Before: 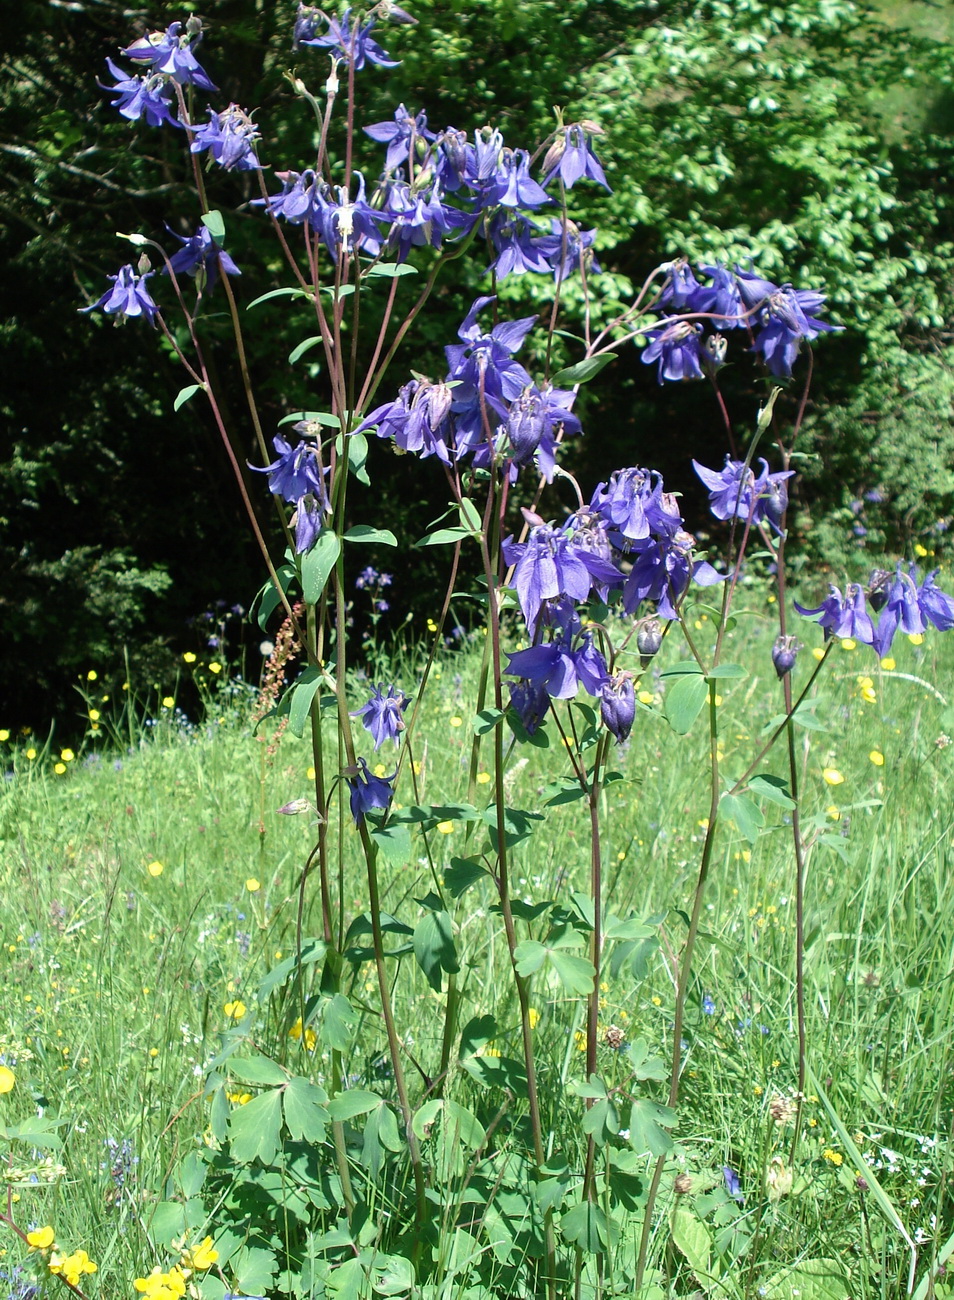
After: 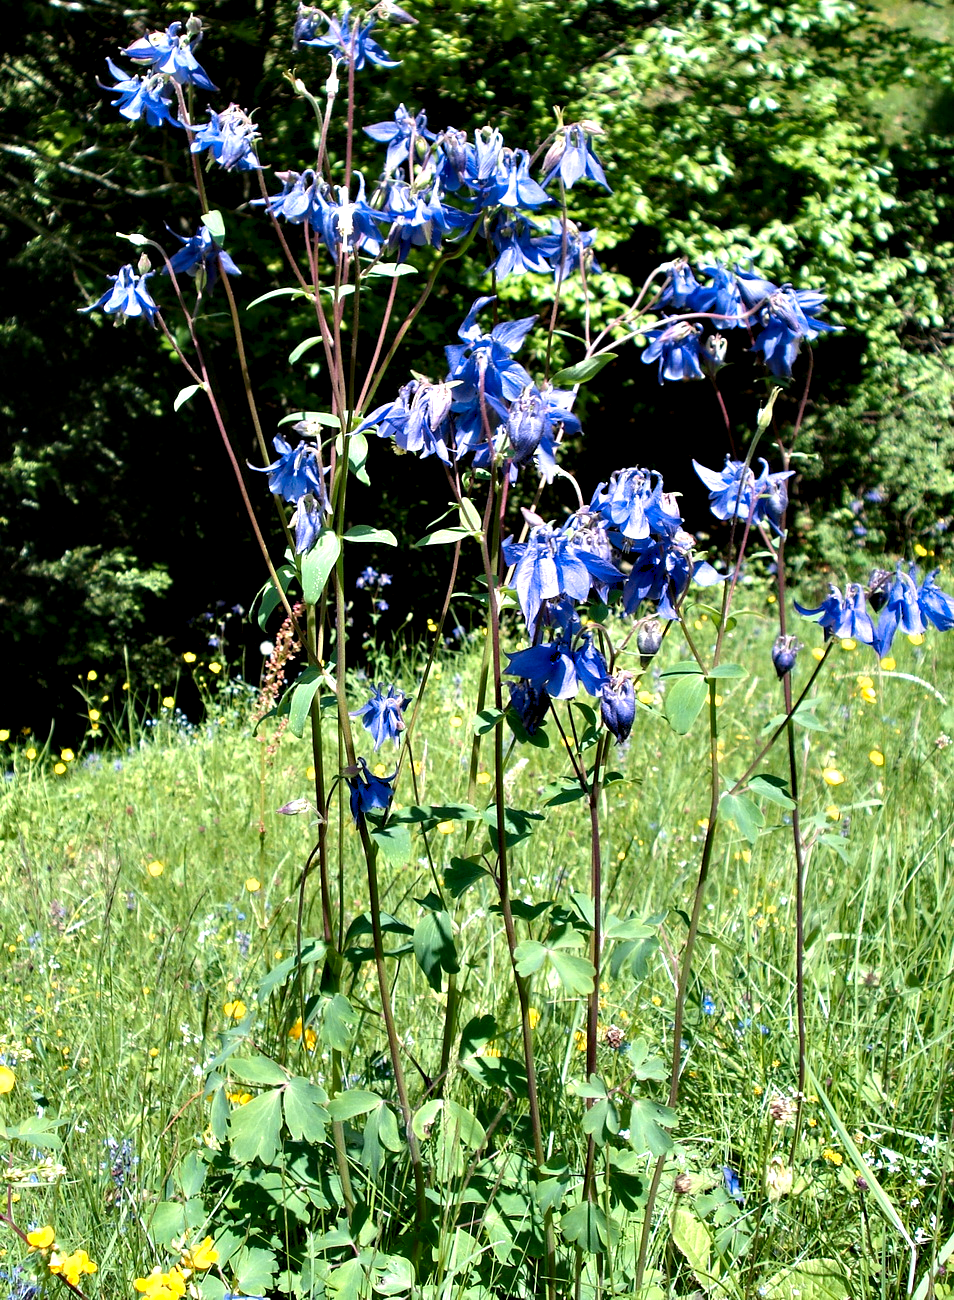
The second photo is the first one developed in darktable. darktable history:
color zones: curves: ch1 [(0.239, 0.552) (0.75, 0.5)]; ch2 [(0.25, 0.462) (0.749, 0.457)]
contrast equalizer: y [[0.6 ×6], [0.55 ×6], [0 ×6], [0 ×6], [0 ×6]]
levels: black 0.085%
